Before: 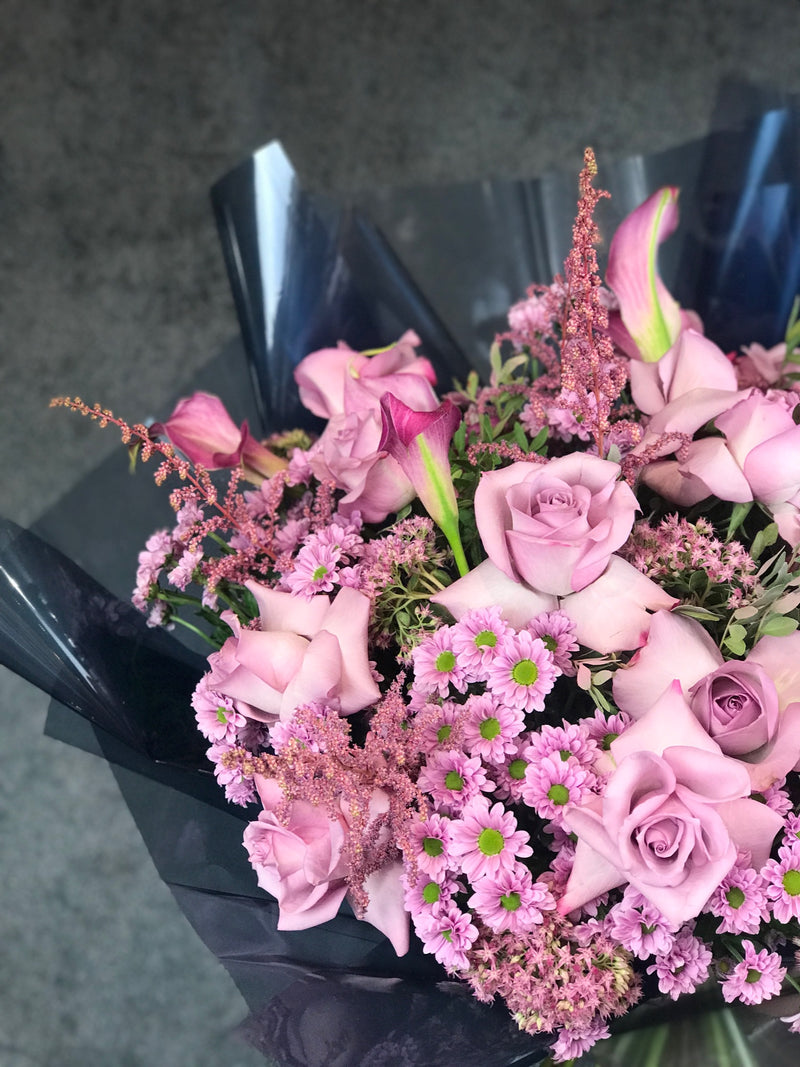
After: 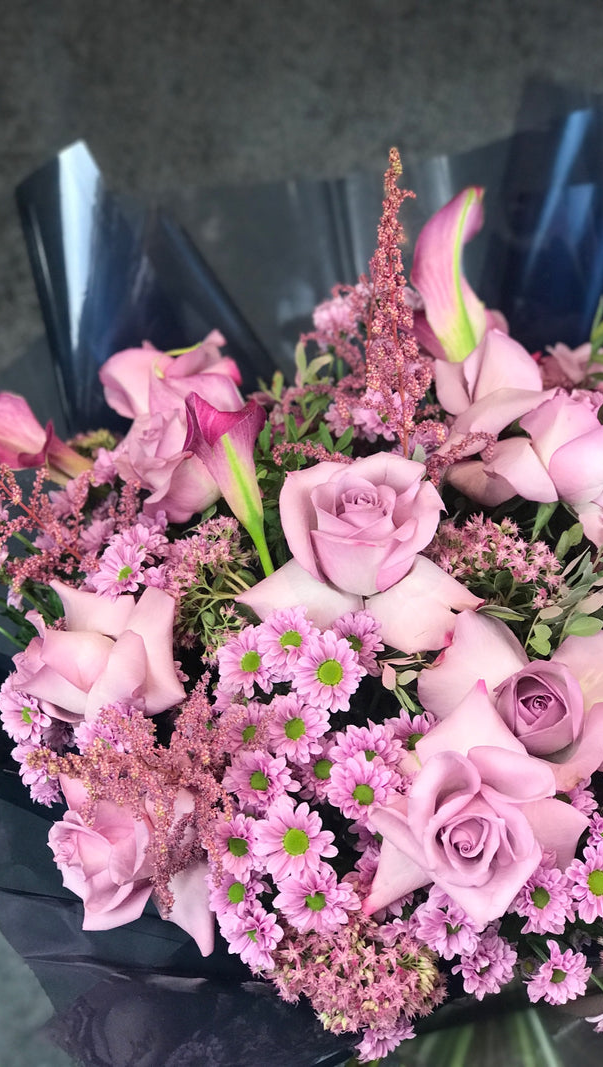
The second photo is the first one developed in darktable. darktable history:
crop and rotate: left 24.588%
